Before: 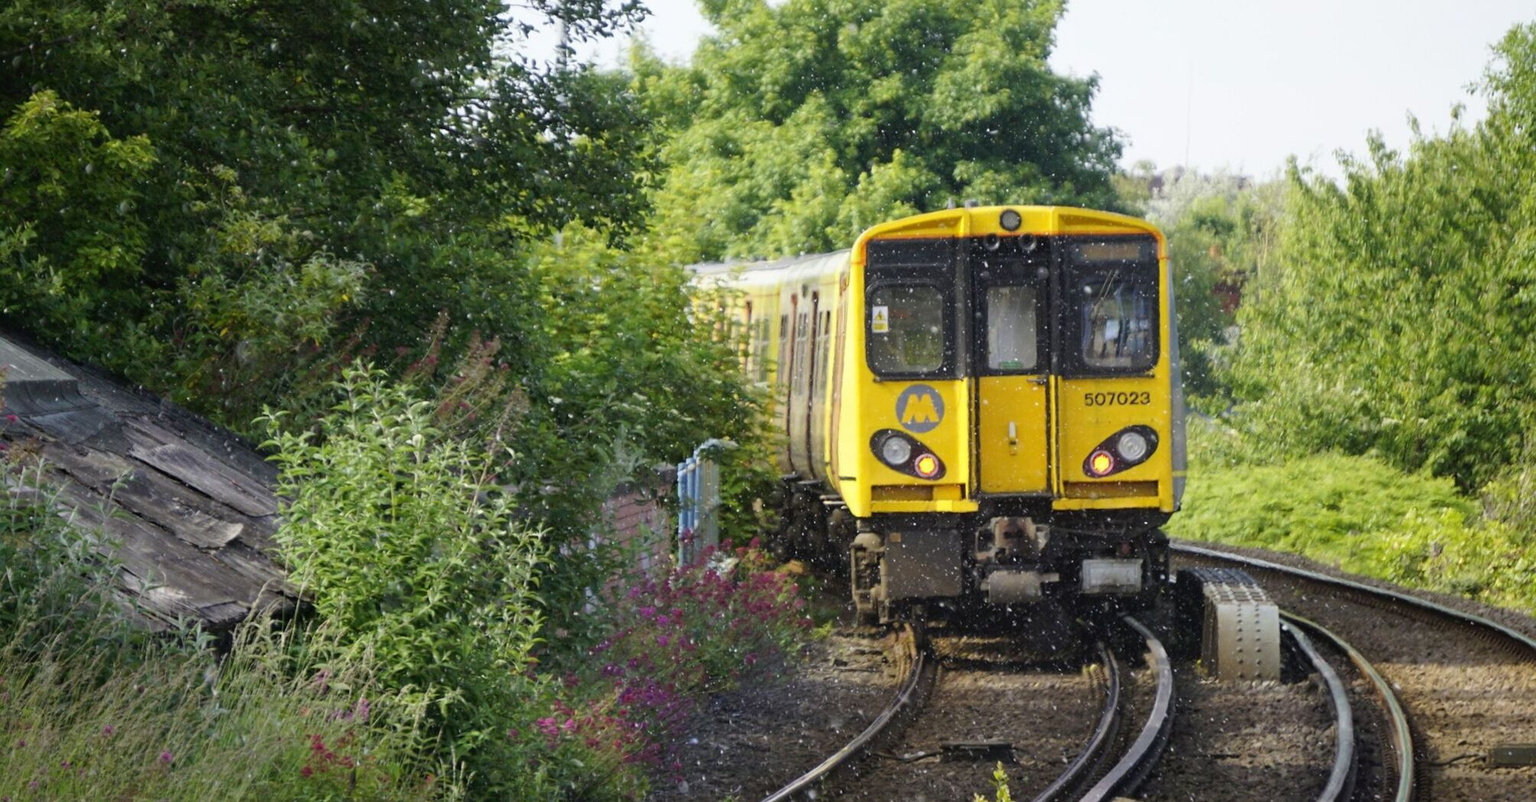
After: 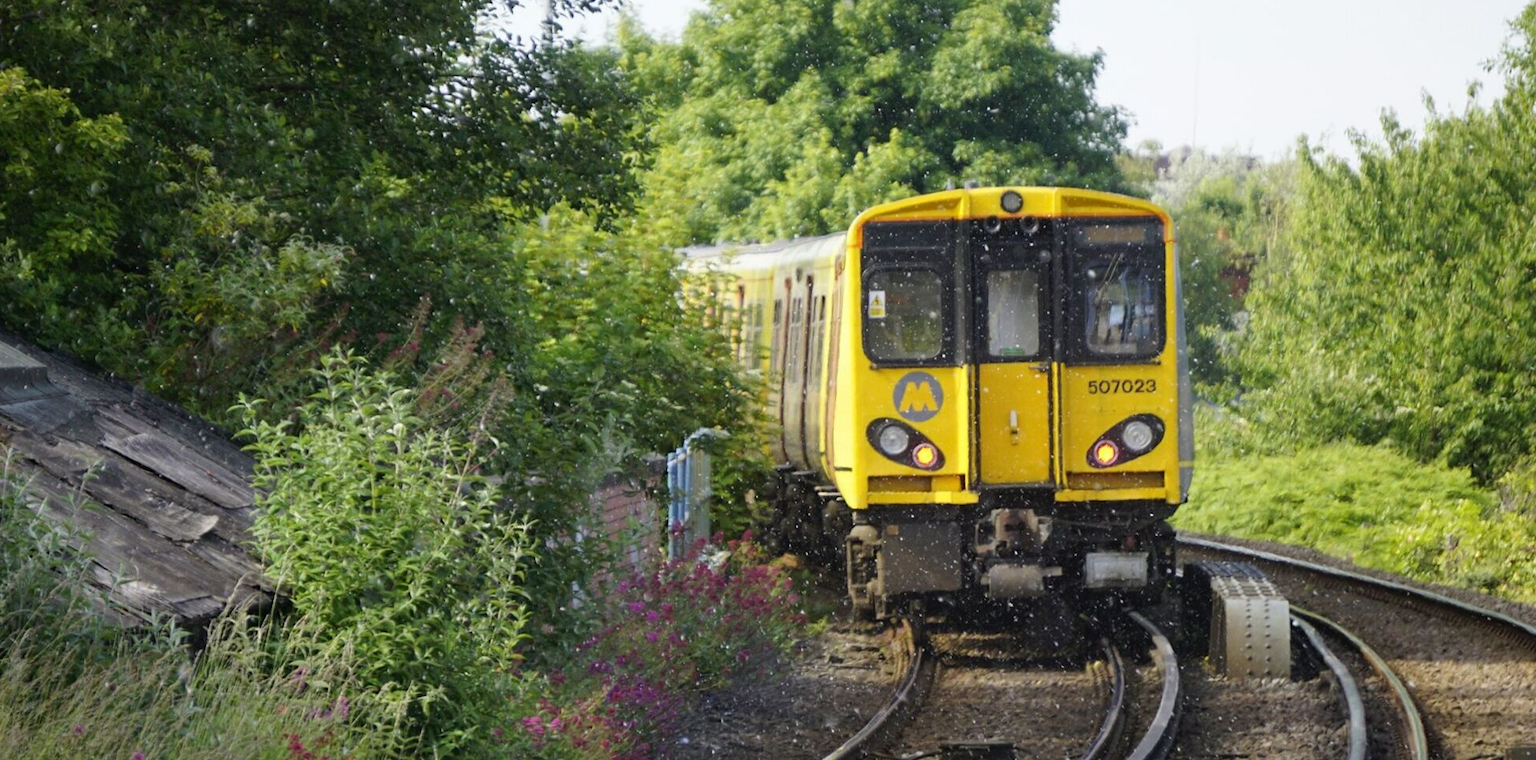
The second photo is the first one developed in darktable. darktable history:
crop: left 2.092%, top 3.224%, right 1.149%, bottom 4.988%
